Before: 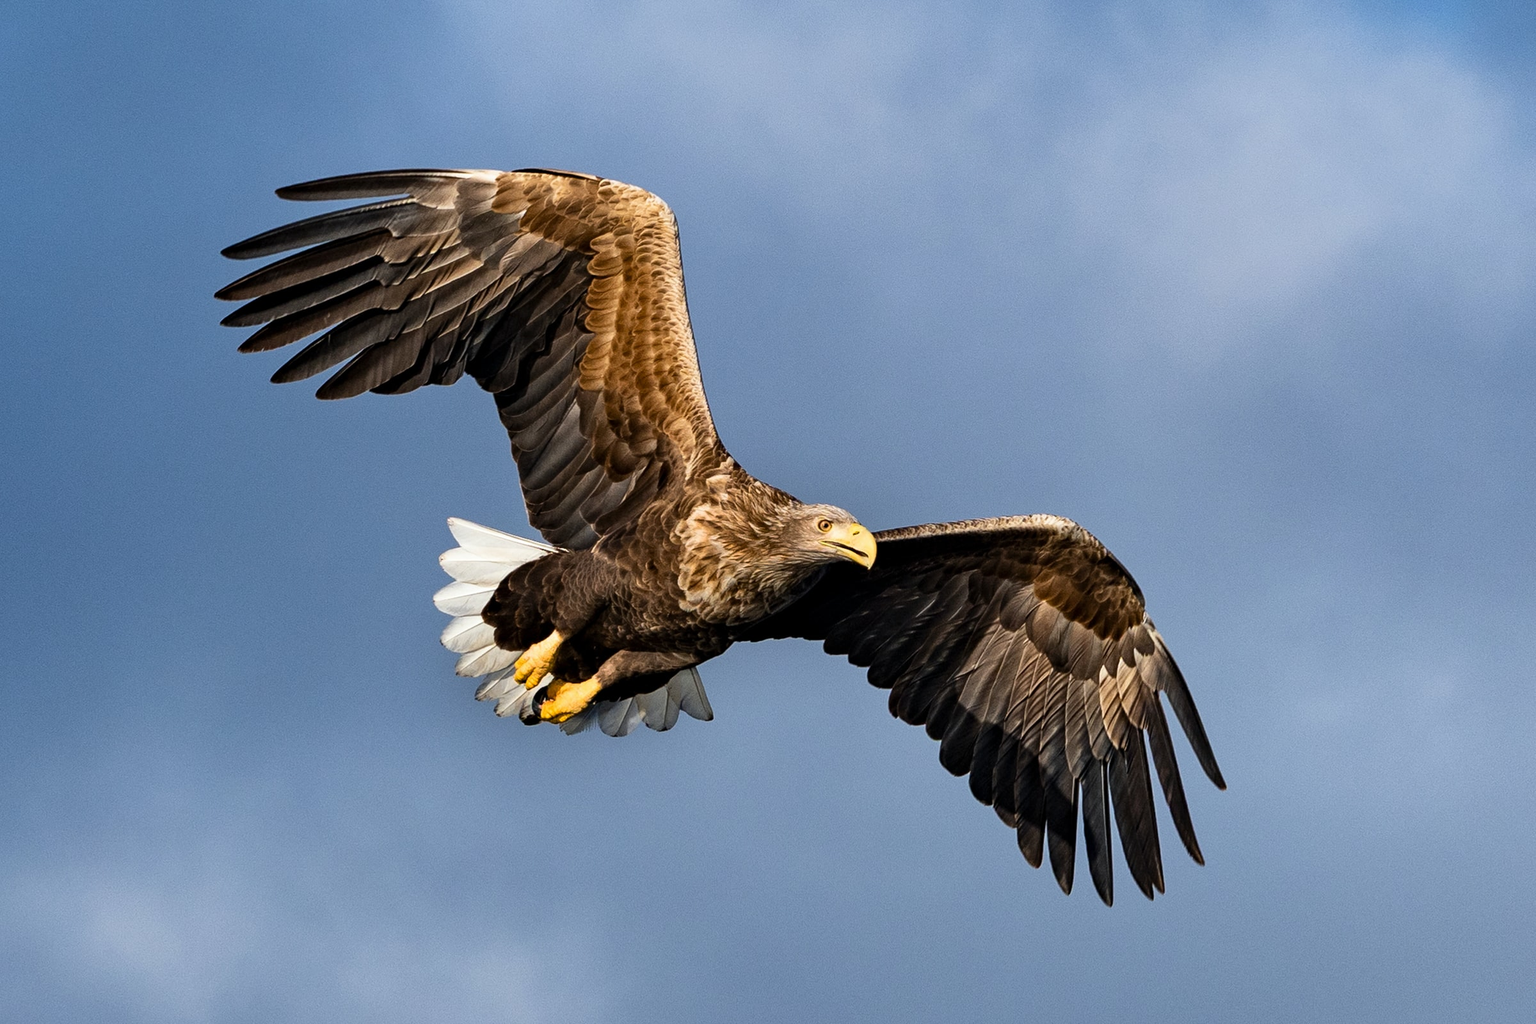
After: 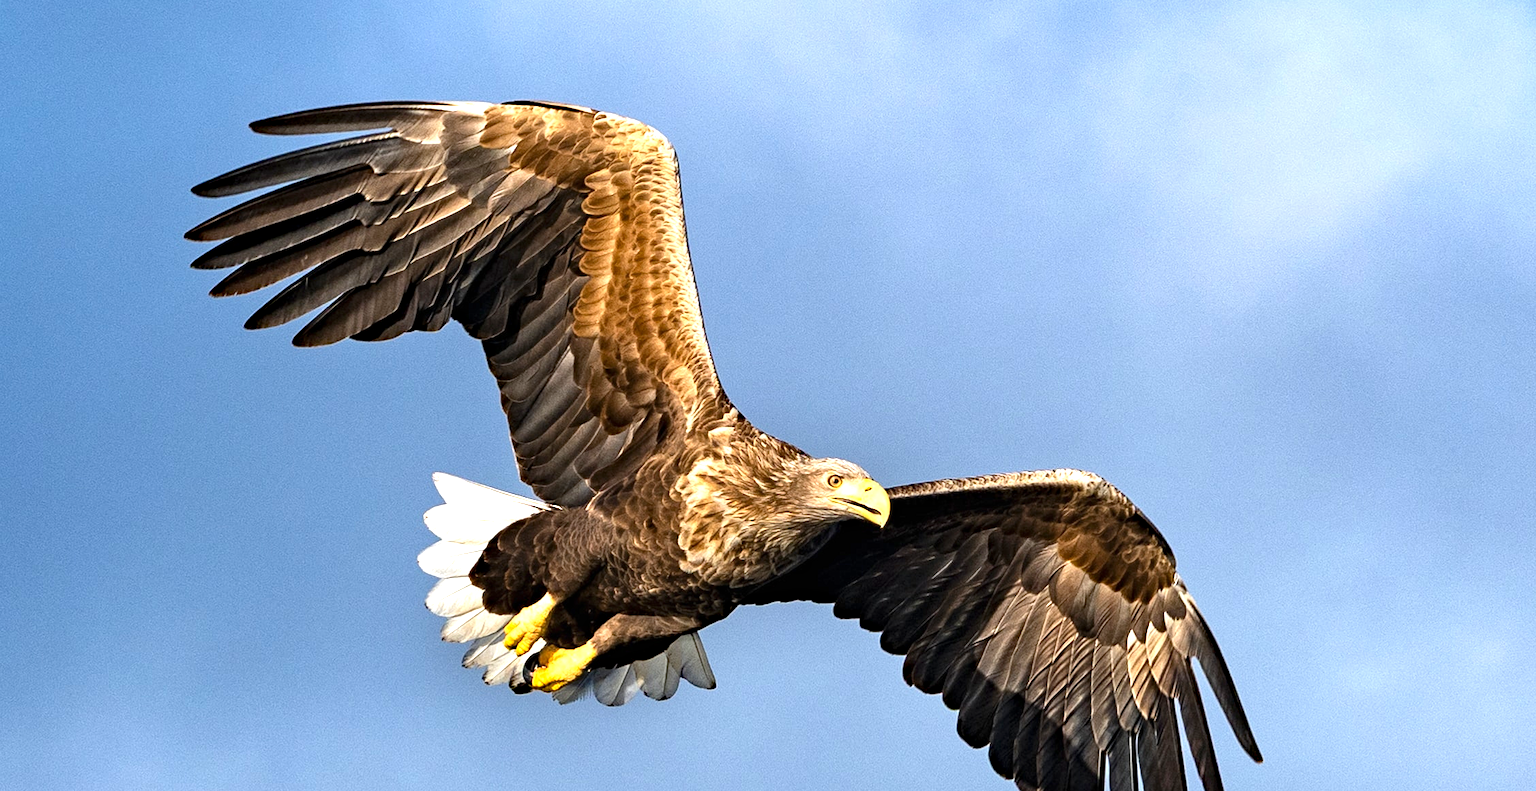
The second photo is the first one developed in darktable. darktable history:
haze removal: compatibility mode true, adaptive false
exposure: black level correction 0, exposure 0.95 EV, compensate exposure bias true, compensate highlight preservation false
crop: left 2.737%, top 7.287%, right 3.421%, bottom 20.179%
